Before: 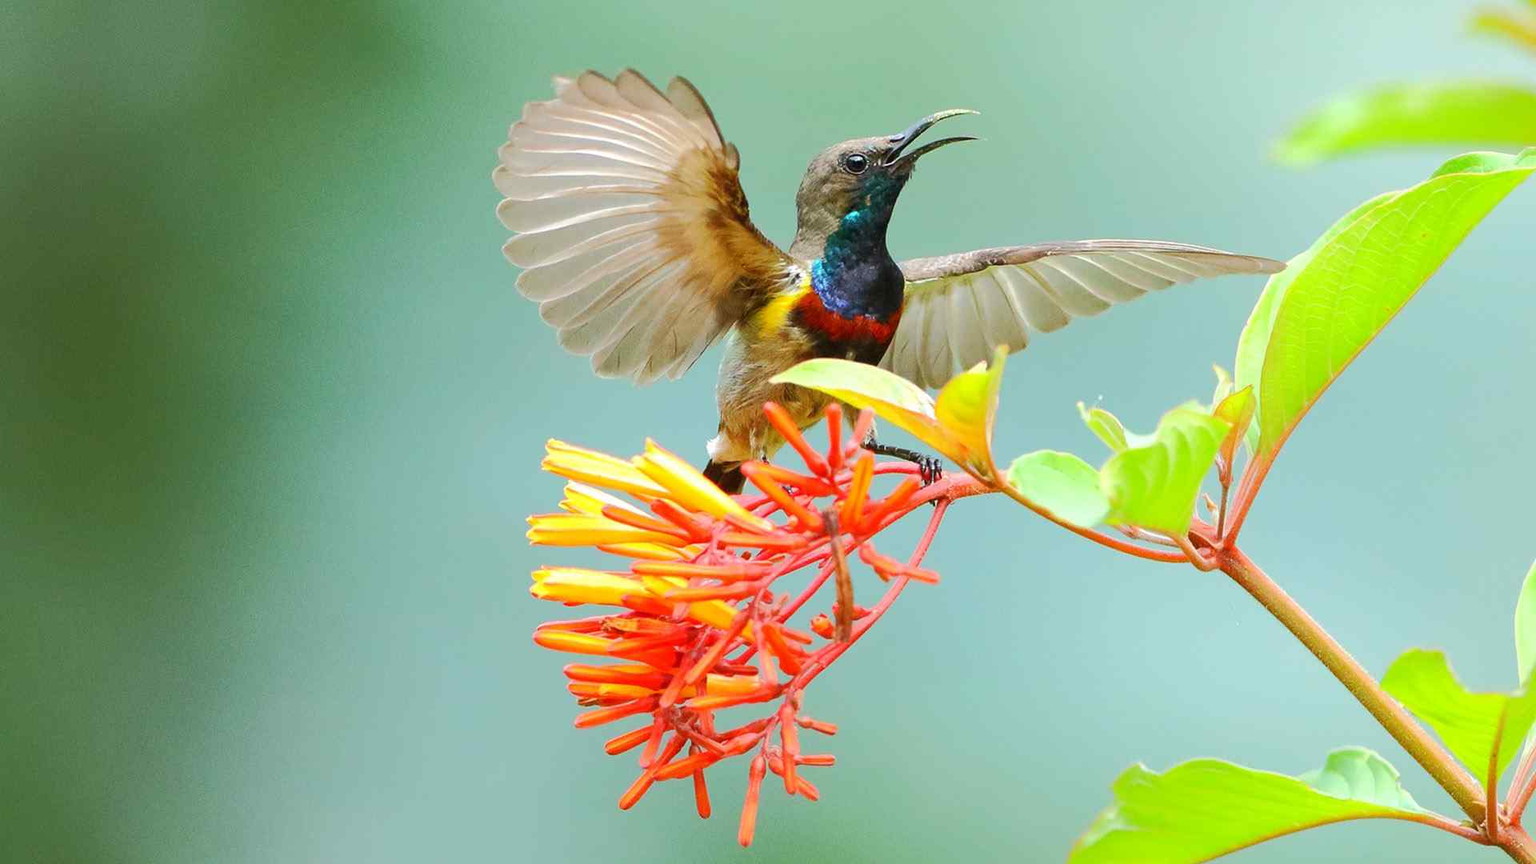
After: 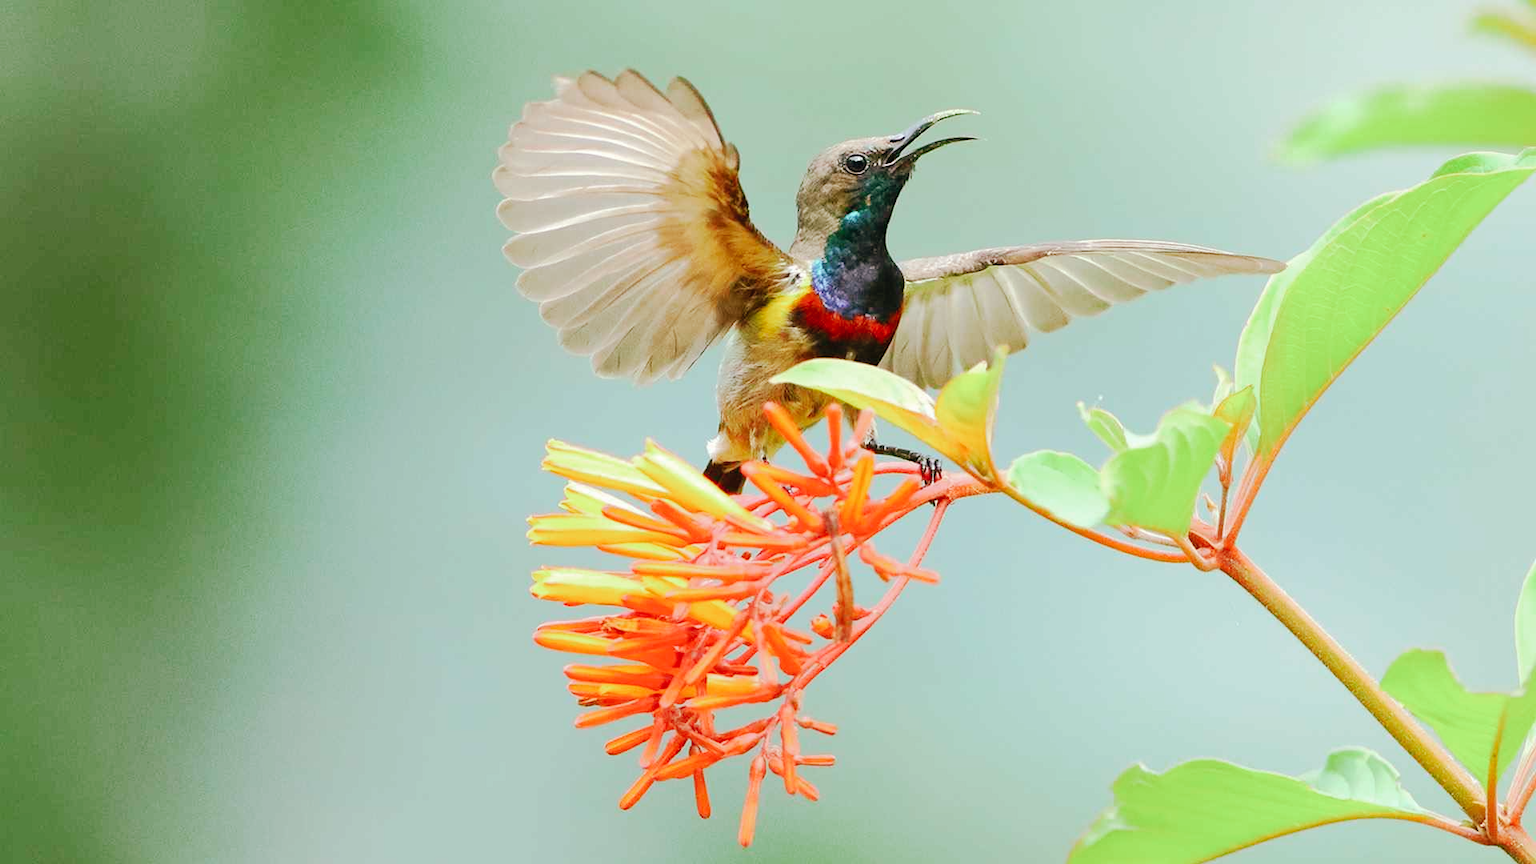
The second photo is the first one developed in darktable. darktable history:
tone curve: curves: ch0 [(0, 0) (0.003, 0.012) (0.011, 0.02) (0.025, 0.032) (0.044, 0.046) (0.069, 0.06) (0.1, 0.09) (0.136, 0.133) (0.177, 0.182) (0.224, 0.247) (0.277, 0.316) (0.335, 0.396) (0.399, 0.48) (0.468, 0.568) (0.543, 0.646) (0.623, 0.717) (0.709, 0.777) (0.801, 0.846) (0.898, 0.912) (1, 1)], preserve colors none
color look up table: target L [91.84, 91.69, 88.04, 65.14, 59.84, 57.6, 59.2, 57.44, 44.11, 43.33, 16.38, 200.64, 83.64, 82.18, 69.77, 63.85, 56.8, 56.38, 53.53, 38.82, 34.58, 26.91, 23.79, 3.265, 94.62, 82.91, 69.24, 68.11, 74.96, 62.87, 58.79, 55.15, 64.98, 56.2, 48.11, 42.04, 36.02, 32.33, 32.79, 20.68, 8.885, 92.97, 86.98, 74.49, 72.87, 60.69, 61.72, 55.2, 37.15], target a [-26.87, -25.68, -57.2, -31.6, -63.18, -2.541, -44.1, -10.38, -40.8, -33.01, -19.24, 0, 9.837, 2.56, 40.91, 37.91, 12.11, 67.28, 57.43, 36.61, 0.817, 40.32, 14.8, 10.73, 1.253, 25.84, 50.08, 34.78, 38.61, 37.23, 71.08, 71.77, 55.74, 16.37, 20.45, 52.12, 55.2, 0.991, 44.59, 25.68, 13.82, -24.28, -45.16, -21.18, -42.65, -9.74, -3.784, -9.094, -10.73], target b [64.99, 20.89, 14.98, 35.28, 54.5, 48.82, 23.76, 24.87, 40.61, 13.69, 16.48, 0, 34, 70.36, 24.64, 67.06, 25.2, 22.26, 37.85, 43.79, 35.73, 25.39, 26.89, 4.774, -4.005, -19.84, -15.25, 1.853, -33.04, -26.1, -28.79, 0.75, -47.17, -62.52, -25.07, -44.7, 0.229, 5.033, -26.81, -42.14, -21.01, -5.717, -12.75, -35.25, -3.969, -45.03, 1.795, -24.3, -18.86], num patches 49
